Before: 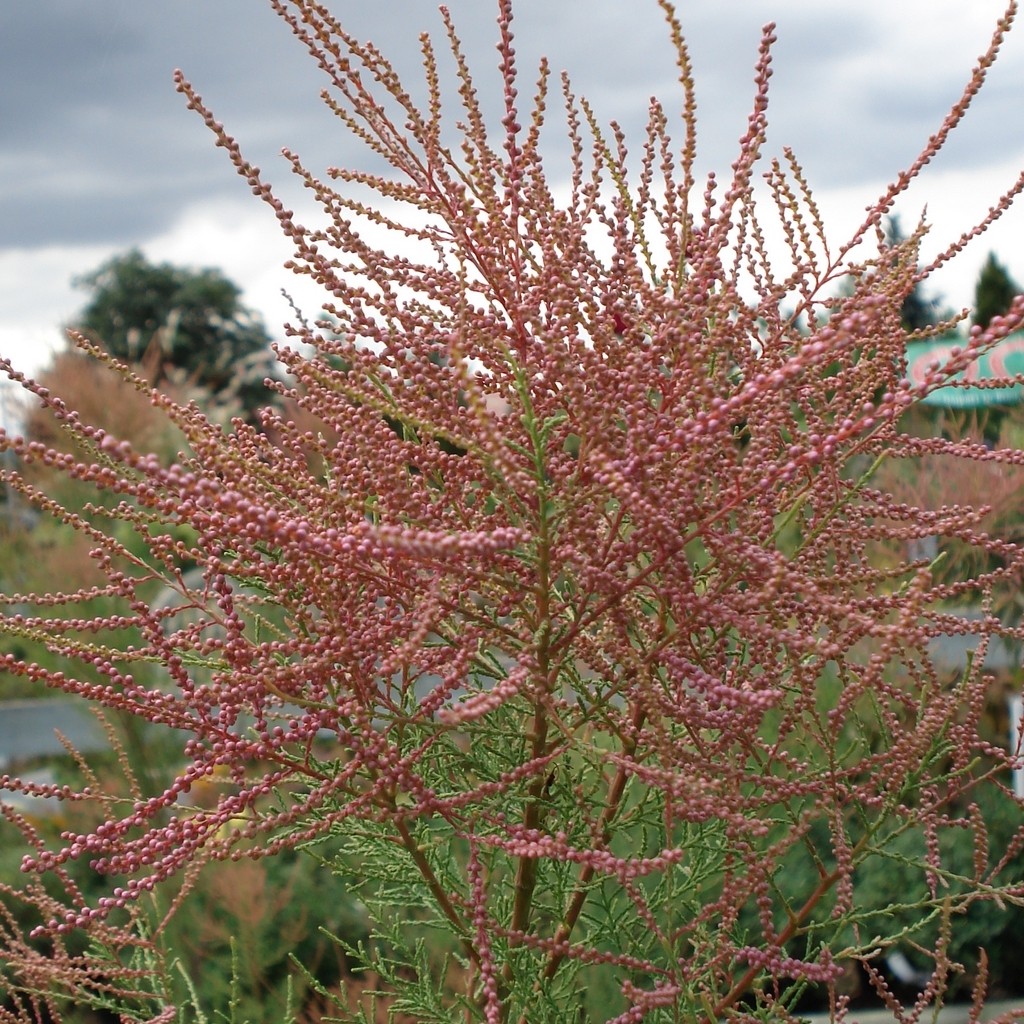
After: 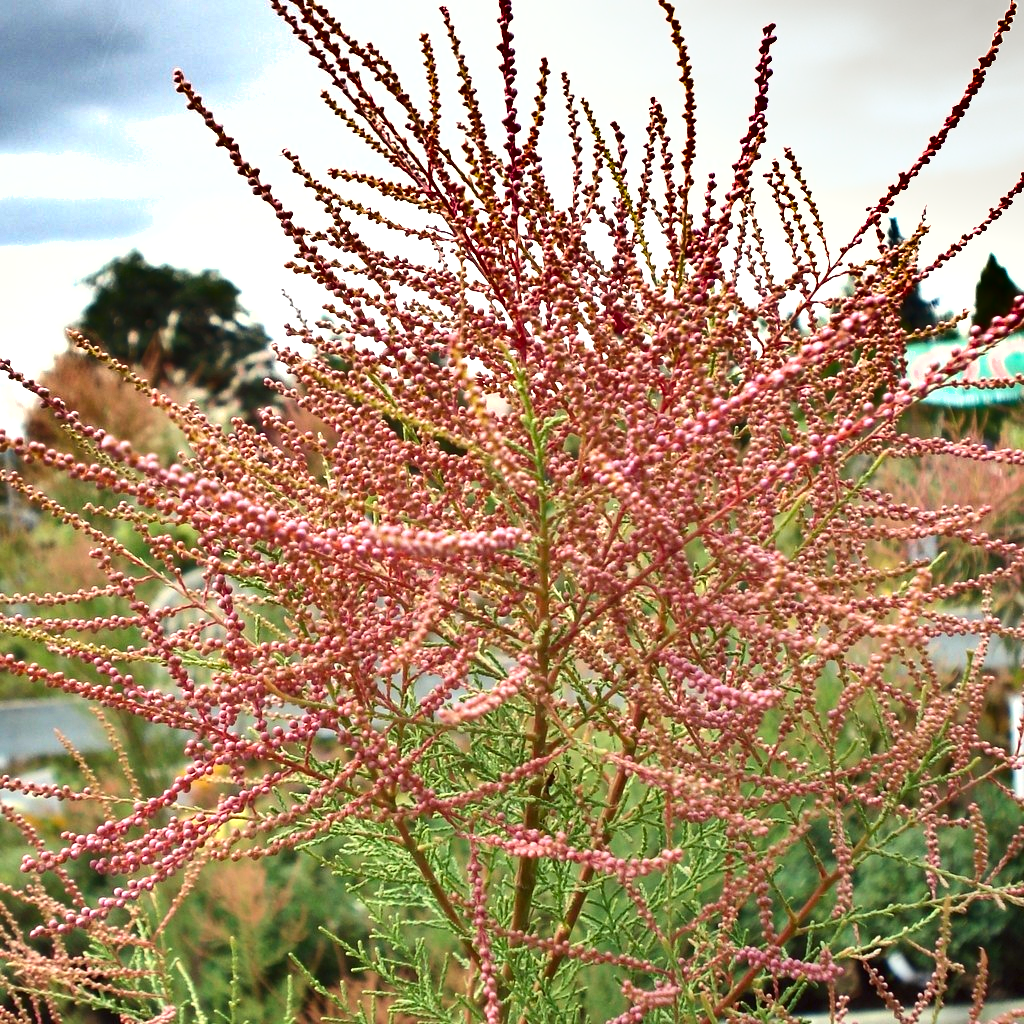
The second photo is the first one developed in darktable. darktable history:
exposure: black level correction 0, exposure 1.096 EV, compensate highlight preservation false
contrast brightness saturation: contrast 0.154, brightness -0.008, saturation 0.105
tone equalizer: on, module defaults
color correction: highlights a* -1.09, highlights b* 4.51, shadows a* 3.51
shadows and highlights: radius 106.67, shadows 44.55, highlights -66.55, low approximation 0.01, soften with gaussian
